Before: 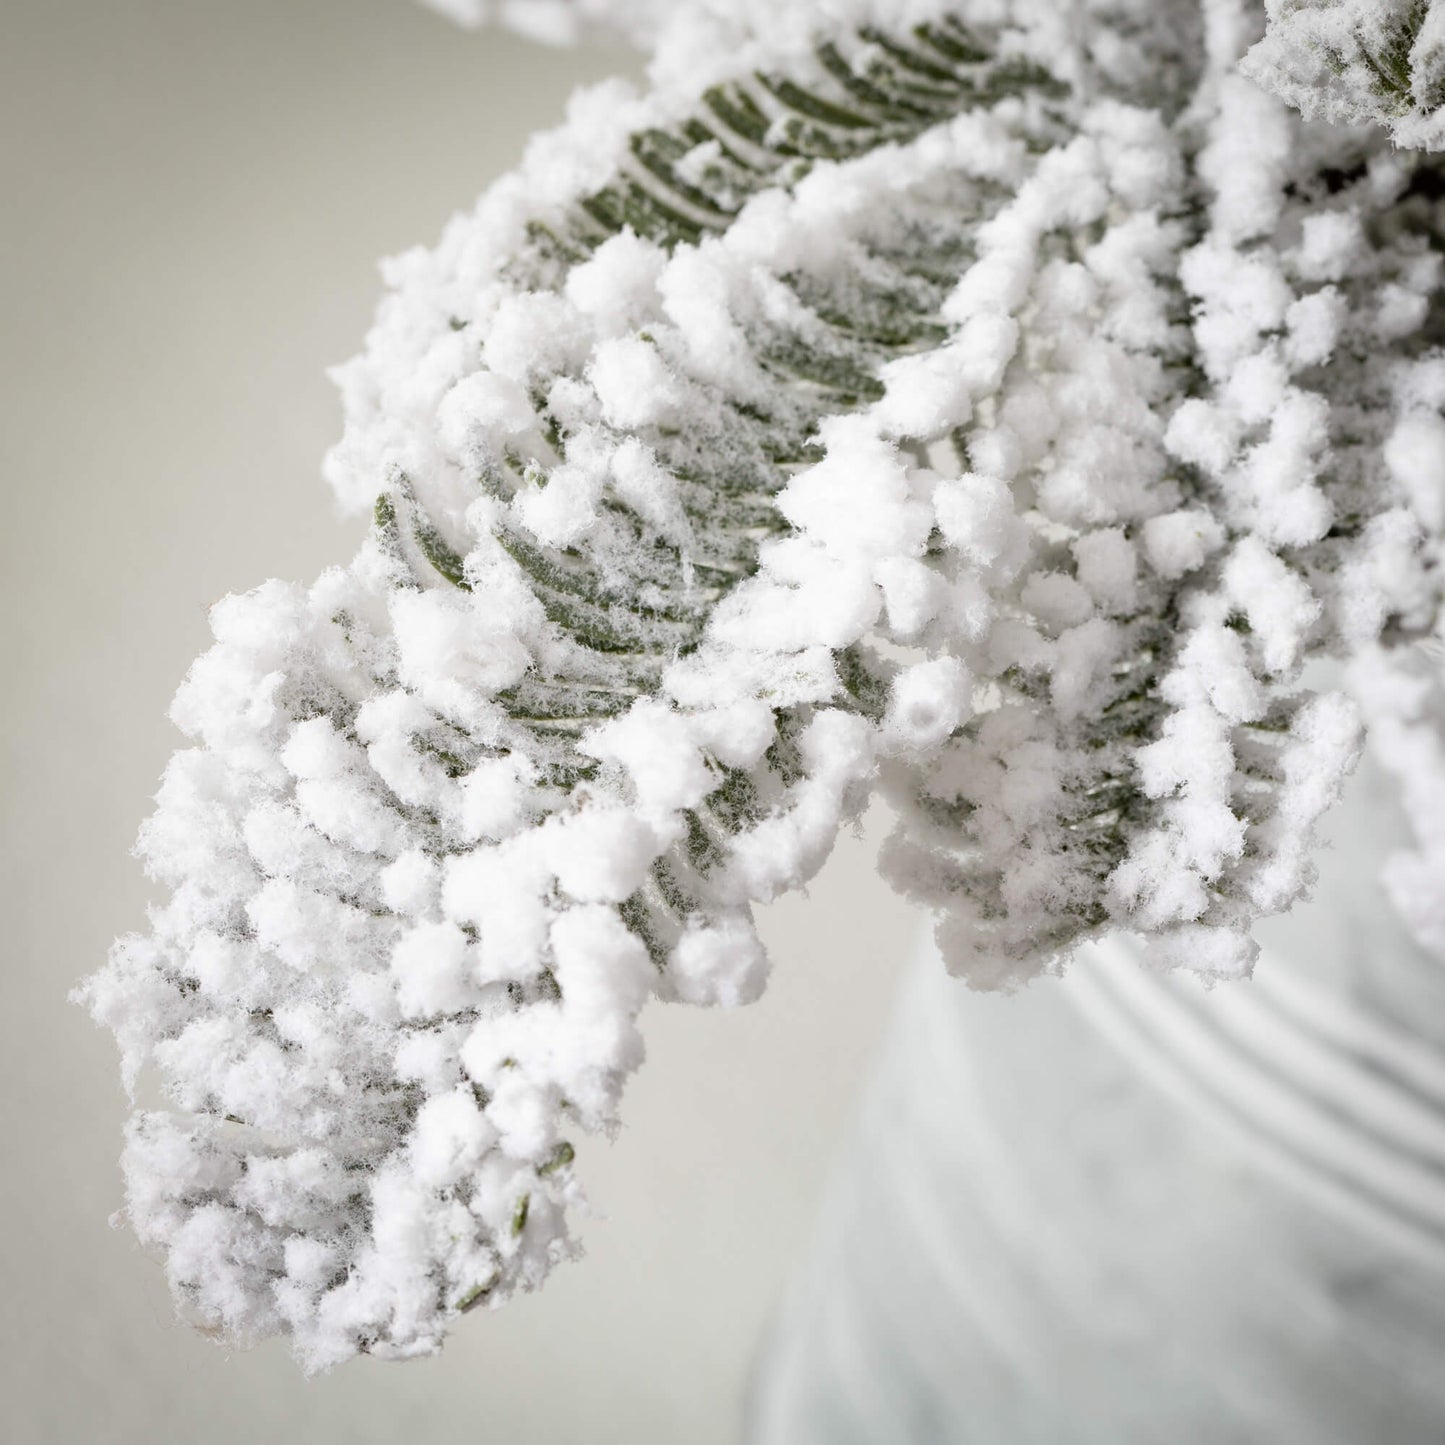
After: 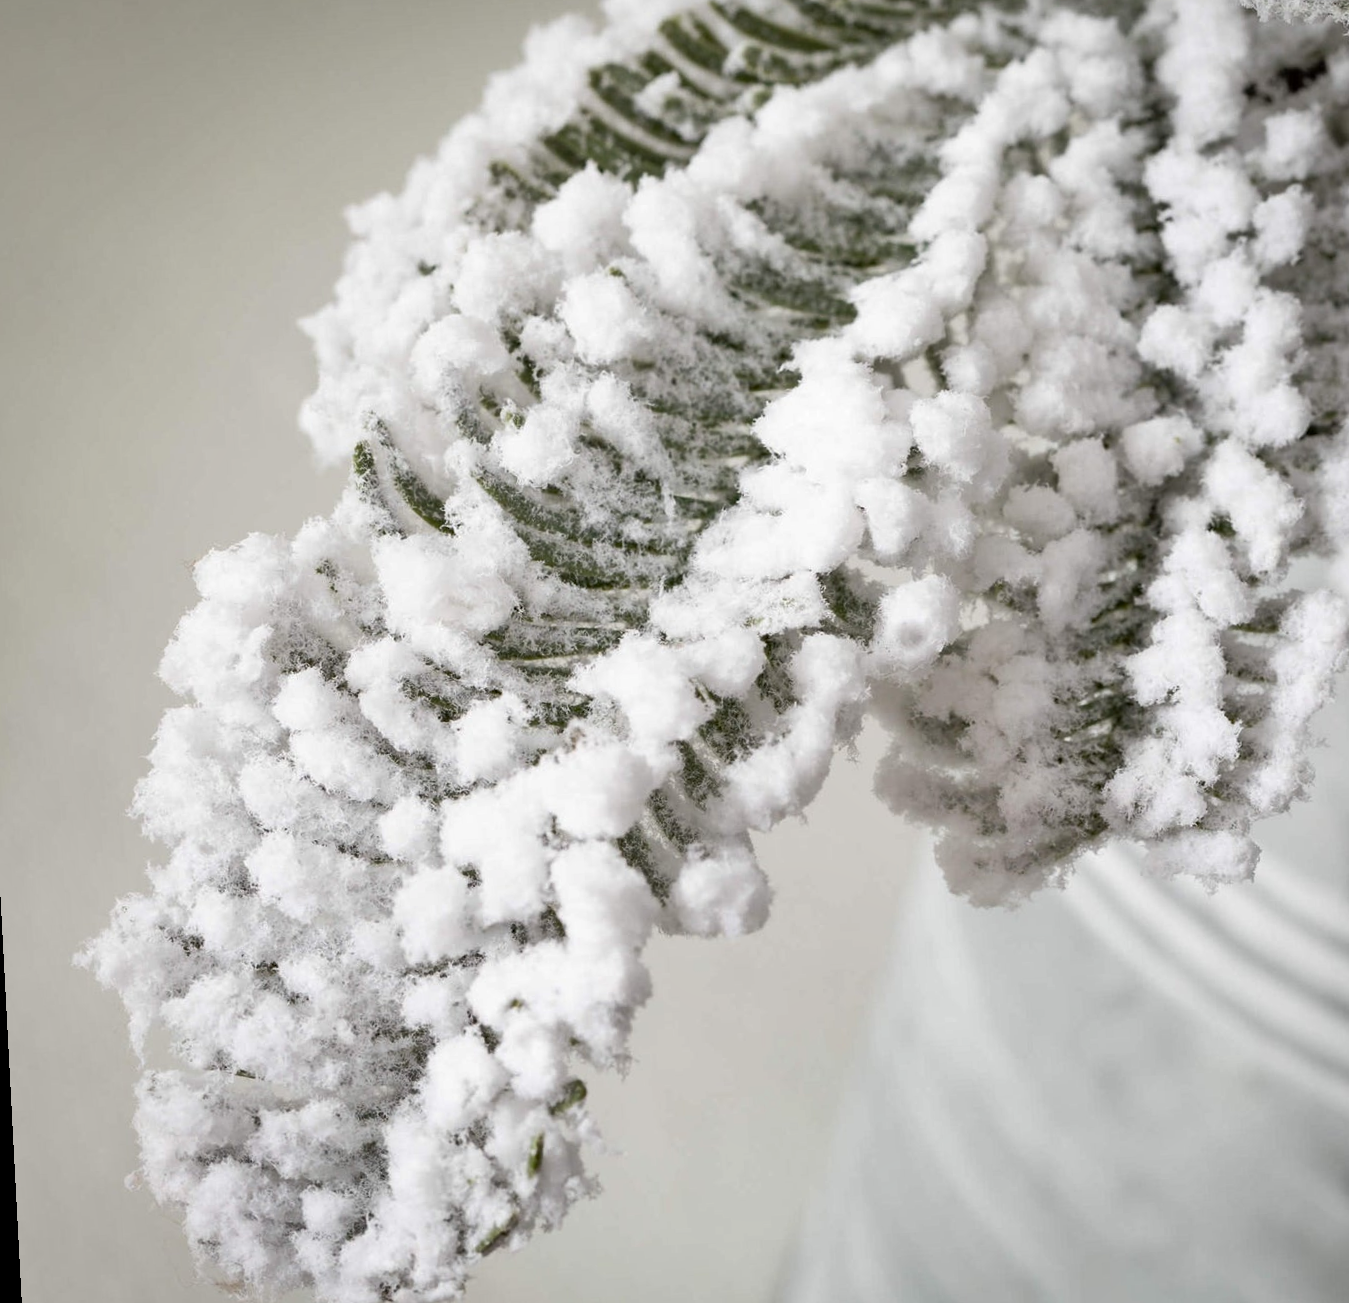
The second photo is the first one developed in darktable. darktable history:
rotate and perspective: rotation -3°, crop left 0.031, crop right 0.968, crop top 0.07, crop bottom 0.93
crop and rotate: right 5.167%
shadows and highlights: shadows 49, highlights -41, soften with gaussian
